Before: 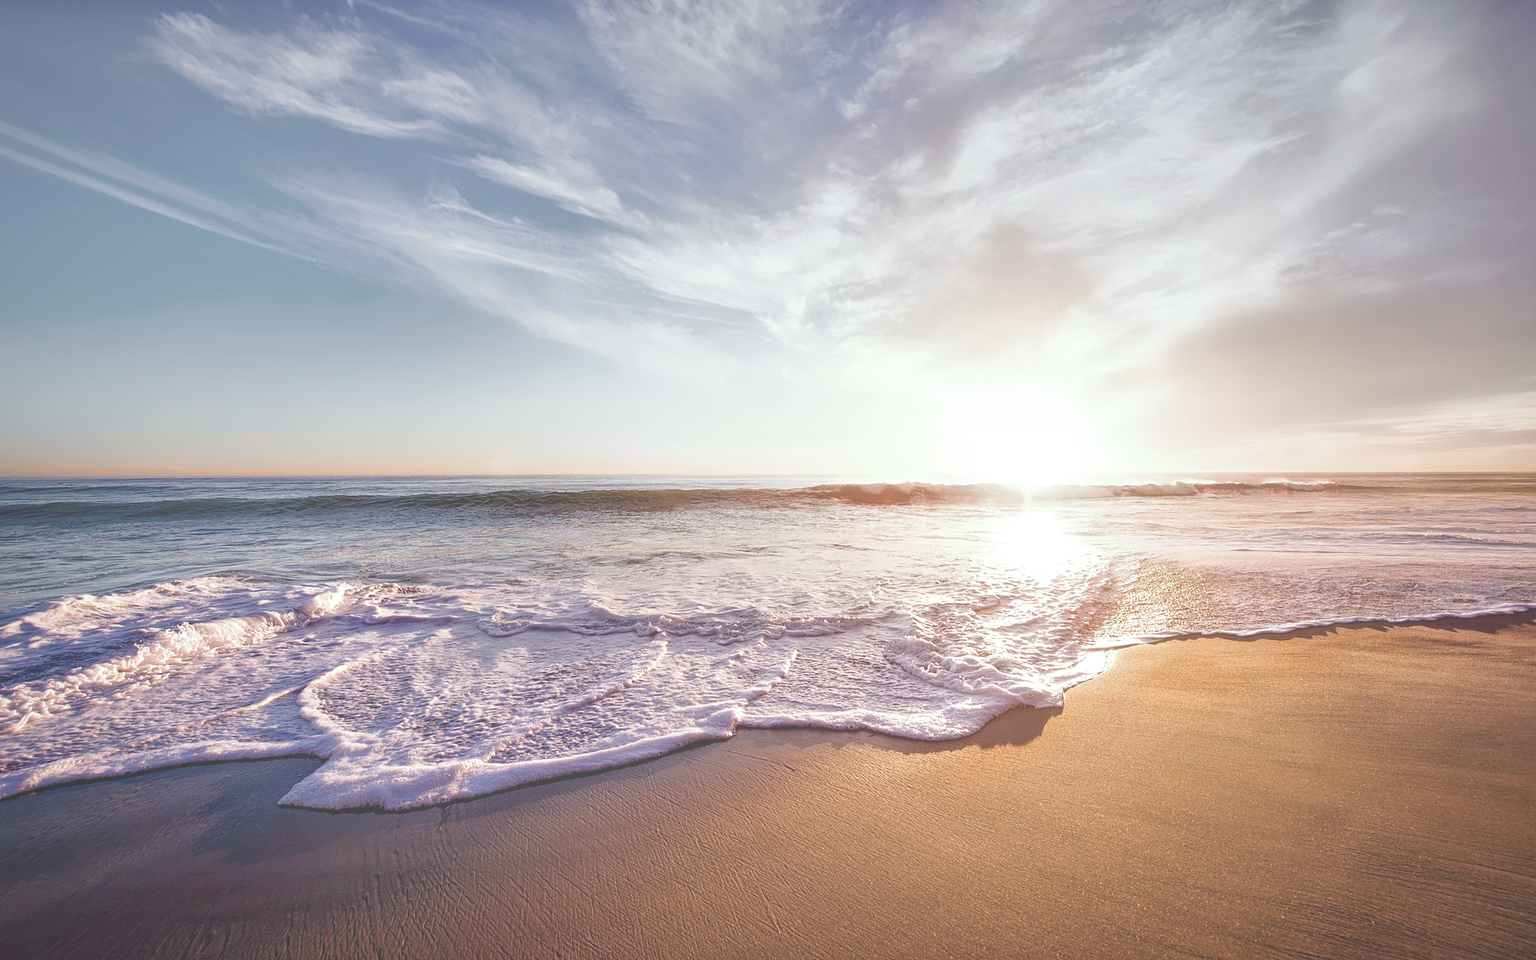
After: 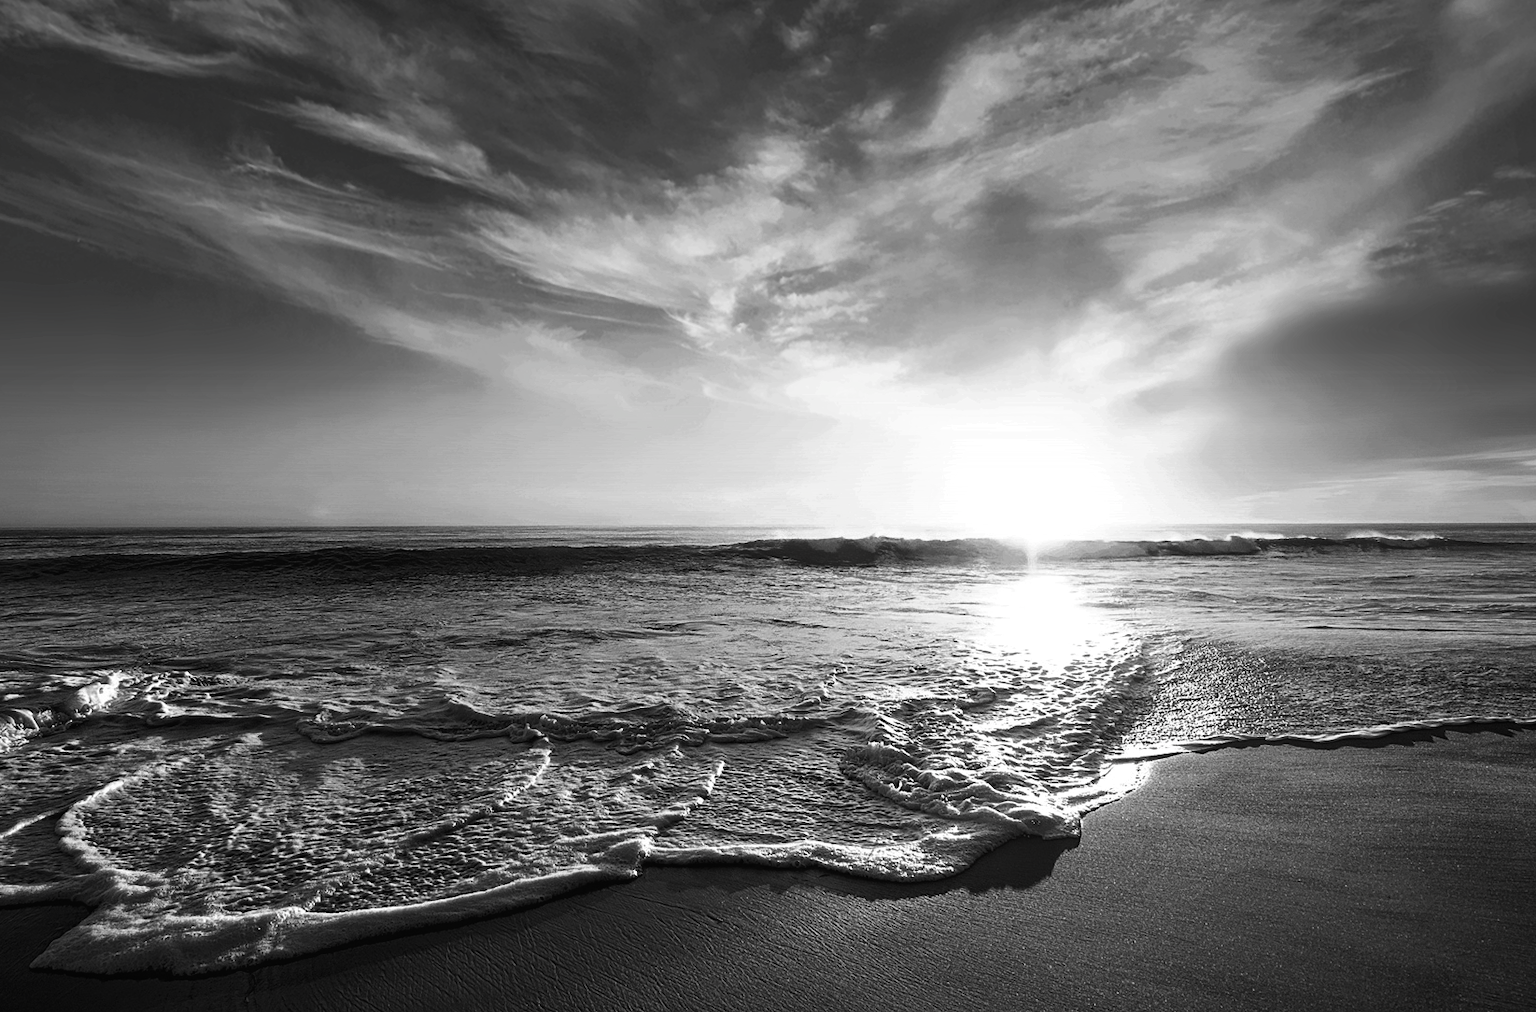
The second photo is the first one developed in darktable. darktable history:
contrast brightness saturation: contrast 0.018, brightness -0.984, saturation -0.992
vignetting: fall-off start 116.23%, fall-off radius 58.69%
haze removal: strength 0.281, distance 0.256, compatibility mode true, adaptive false
crop: left 16.672%, top 8.492%, right 8.55%, bottom 12.654%
